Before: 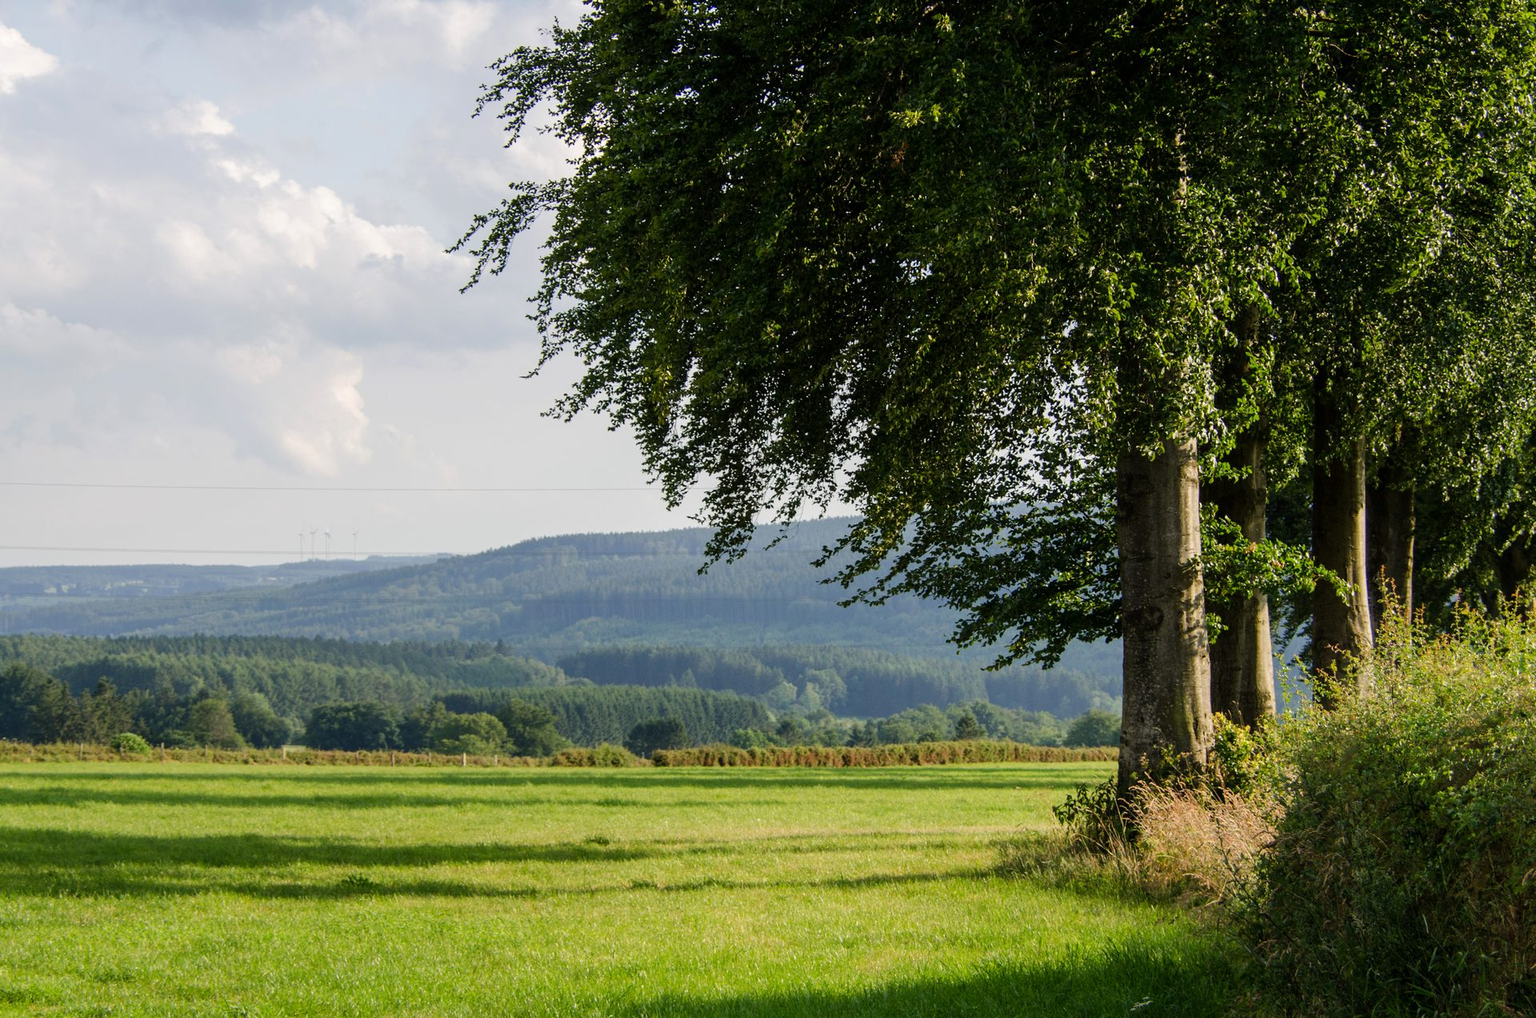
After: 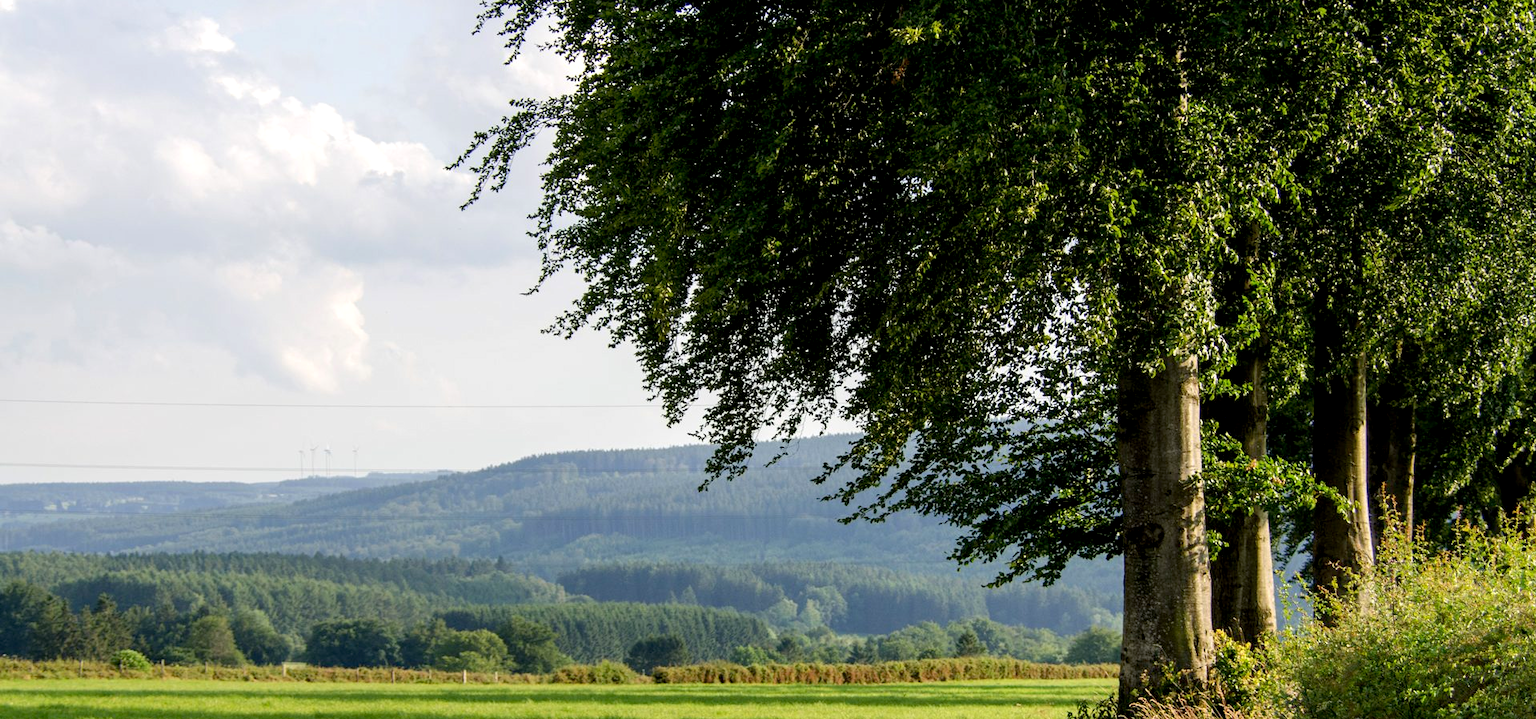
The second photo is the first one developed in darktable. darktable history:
tone equalizer: on, module defaults
crop and rotate: top 8.293%, bottom 20.996%
exposure: black level correction 0.005, exposure 0.286 EV, compensate highlight preservation false
